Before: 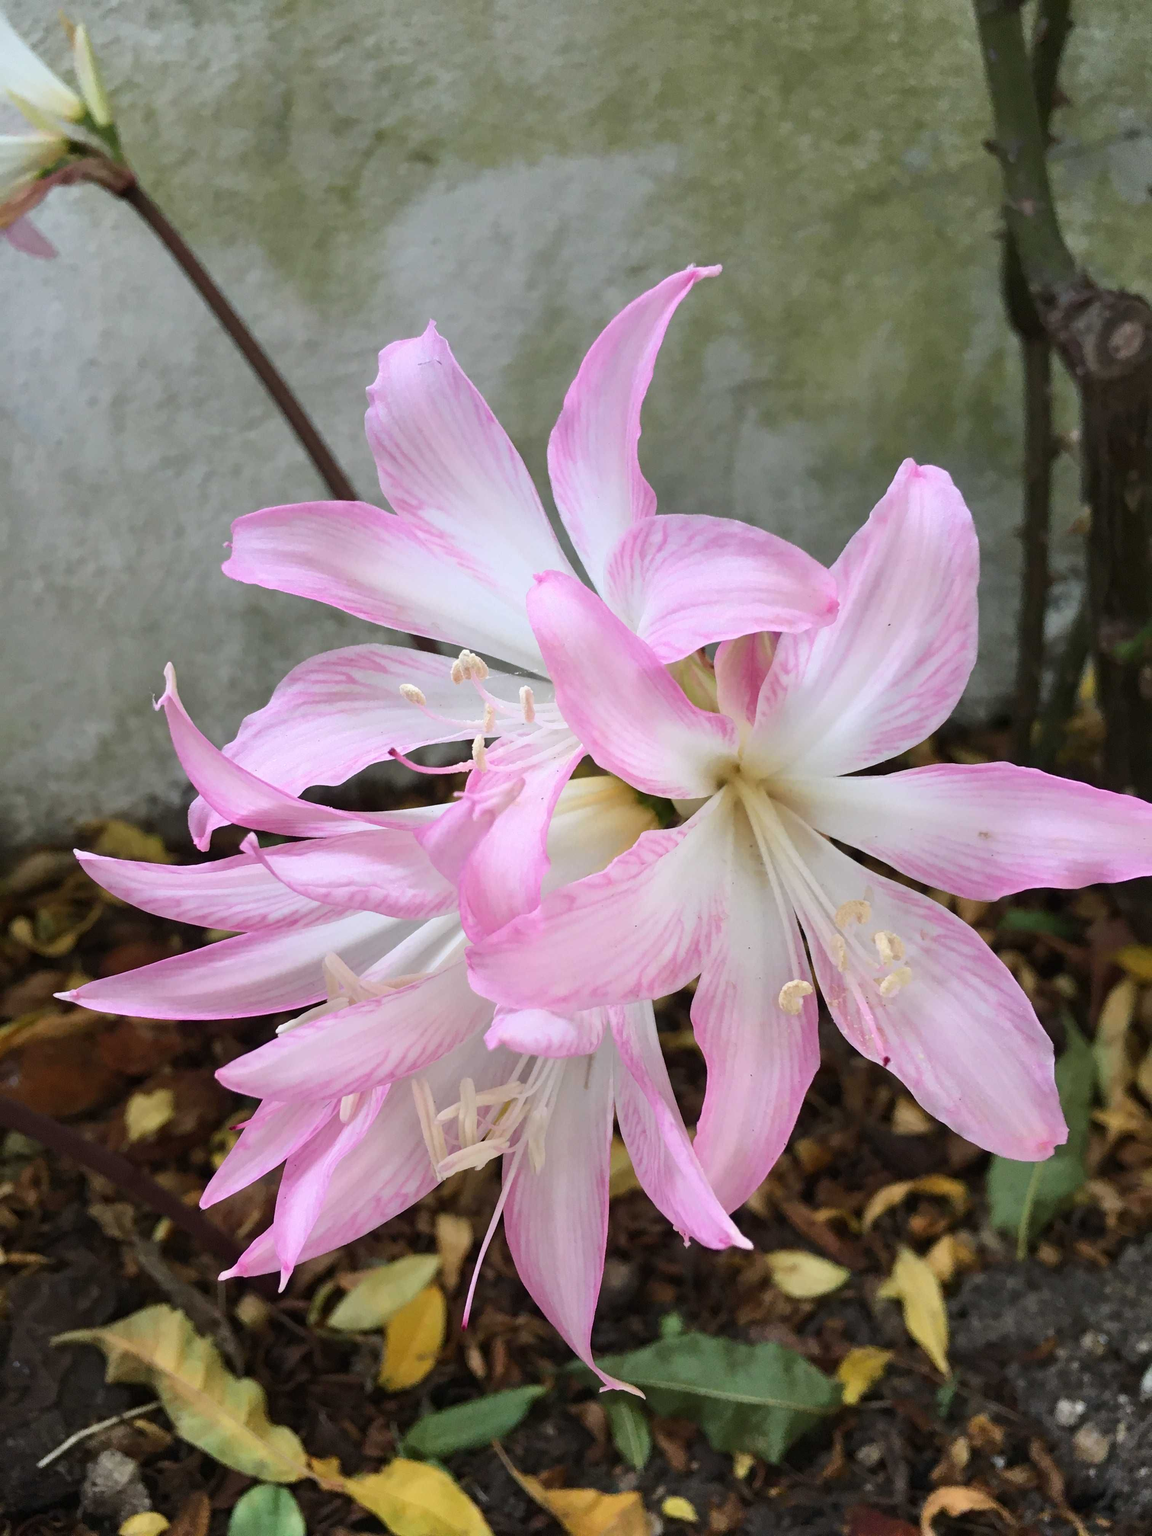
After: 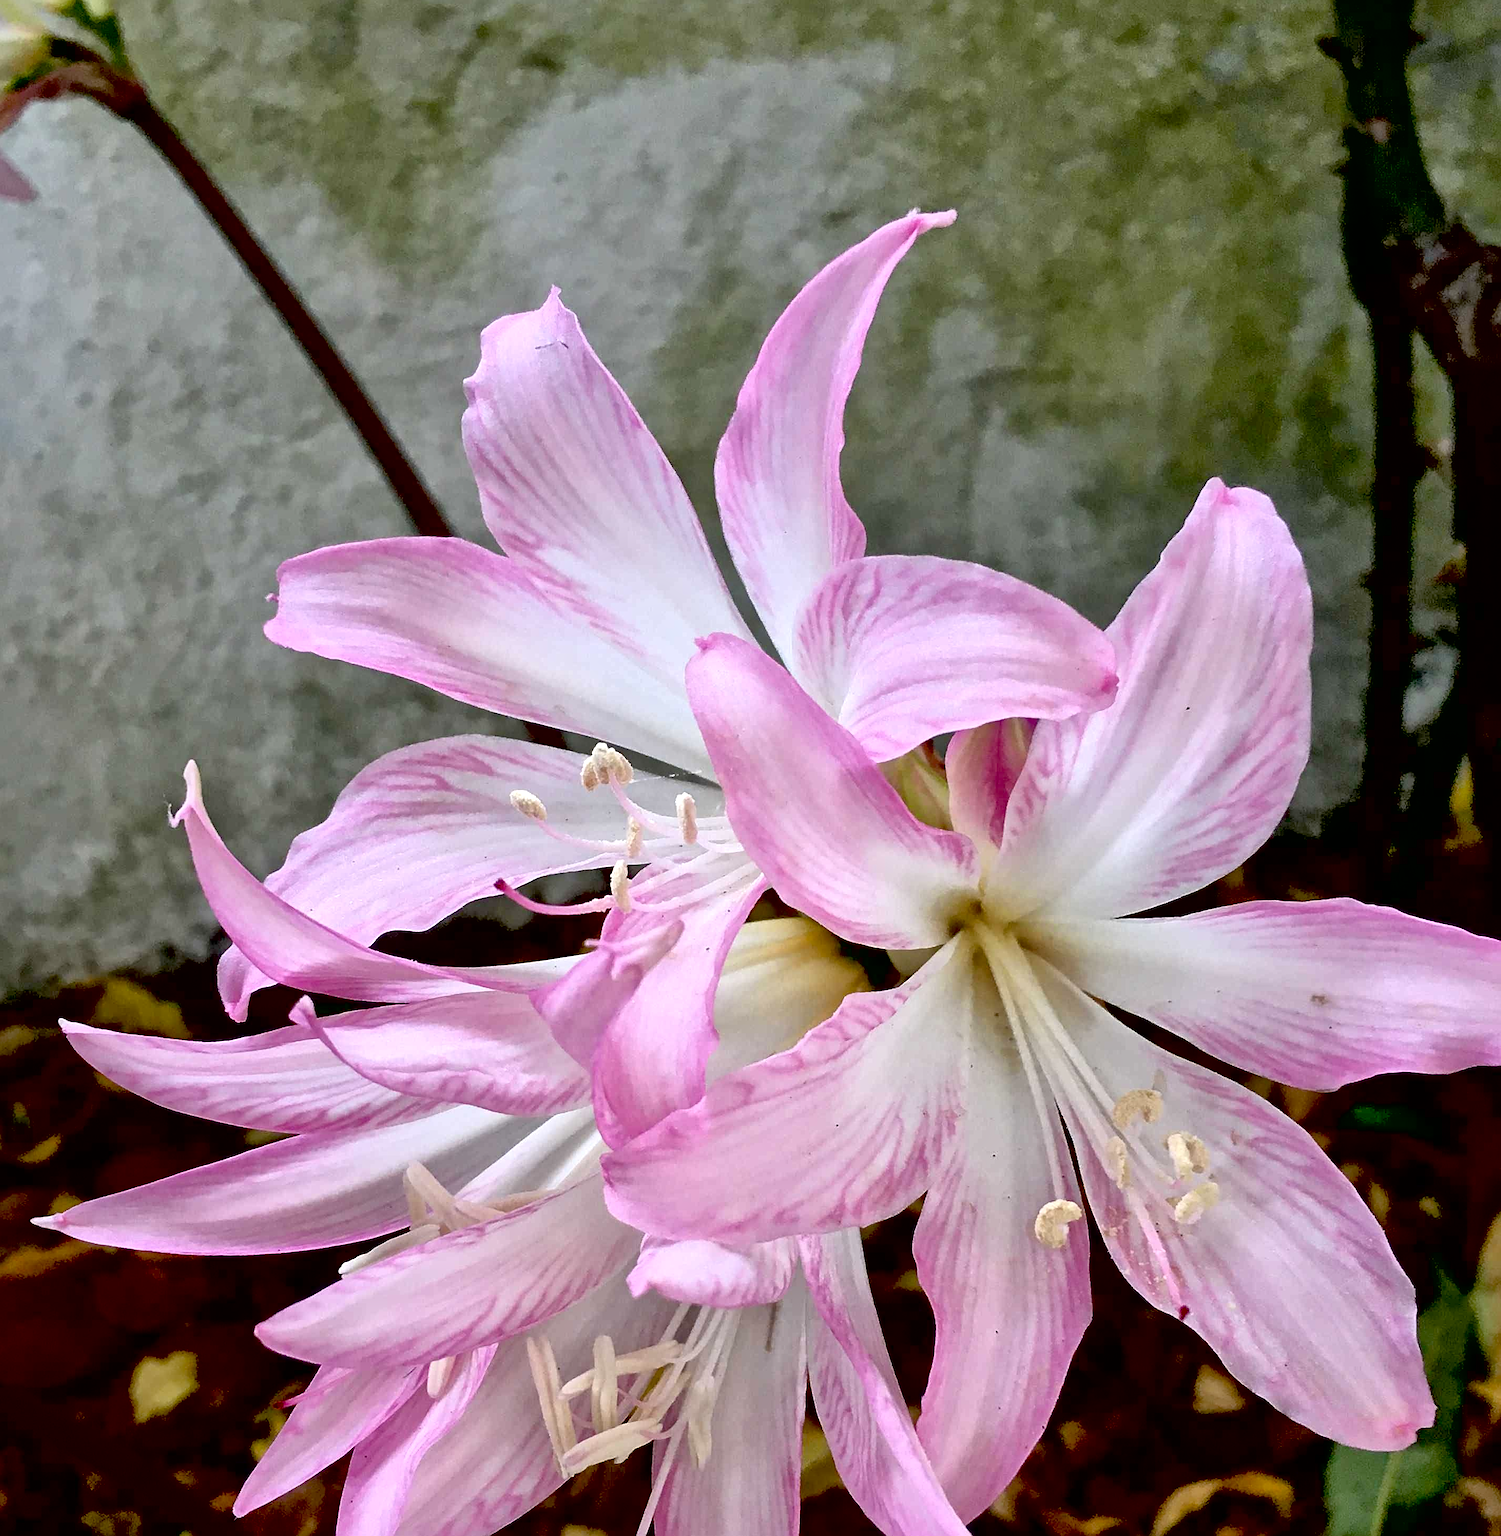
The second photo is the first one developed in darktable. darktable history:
exposure: black level correction 0.049, exposure 0.012 EV, compensate highlight preservation false
sharpen: on, module defaults
local contrast: mode bilateral grid, contrast 20, coarseness 50, detail 173%, midtone range 0.2
crop: left 2.716%, top 7.376%, right 3.12%, bottom 20.354%
